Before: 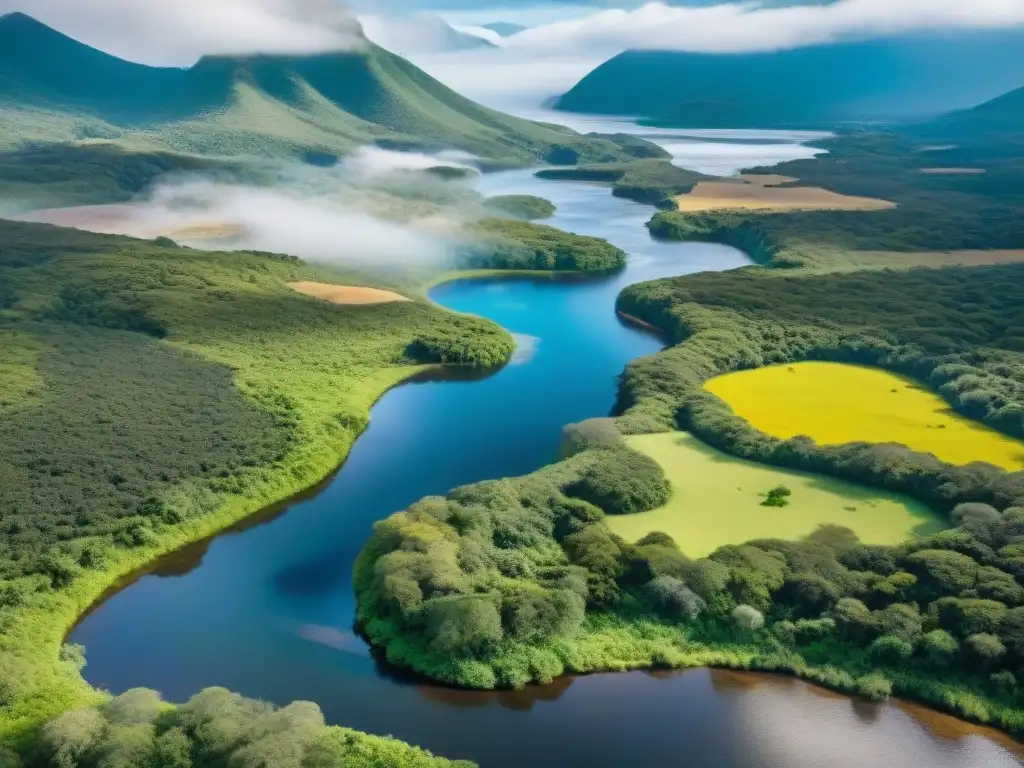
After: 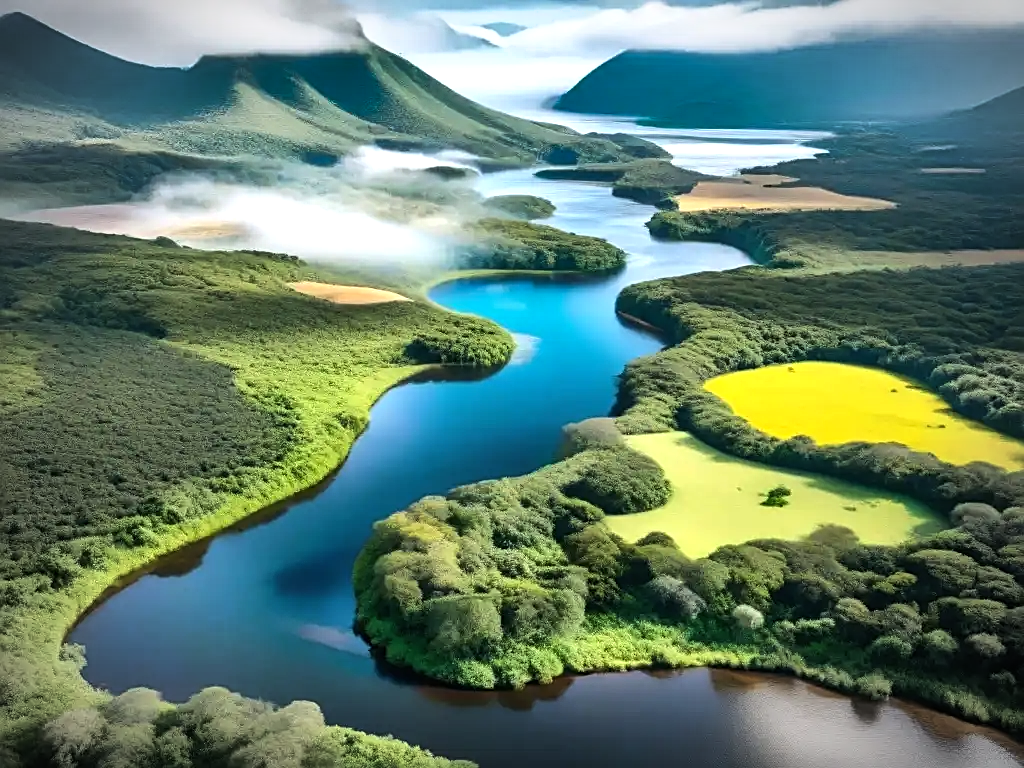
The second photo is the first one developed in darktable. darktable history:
tone equalizer: -8 EV -0.75 EV, -7 EV -0.7 EV, -6 EV -0.6 EV, -5 EV -0.4 EV, -3 EV 0.4 EV, -2 EV 0.6 EV, -1 EV 0.7 EV, +0 EV 0.75 EV, edges refinement/feathering 500, mask exposure compensation -1.57 EV, preserve details no
sharpen: on, module defaults
vignetting: automatic ratio true
shadows and highlights: shadows color adjustment 97.66%, soften with gaussian
